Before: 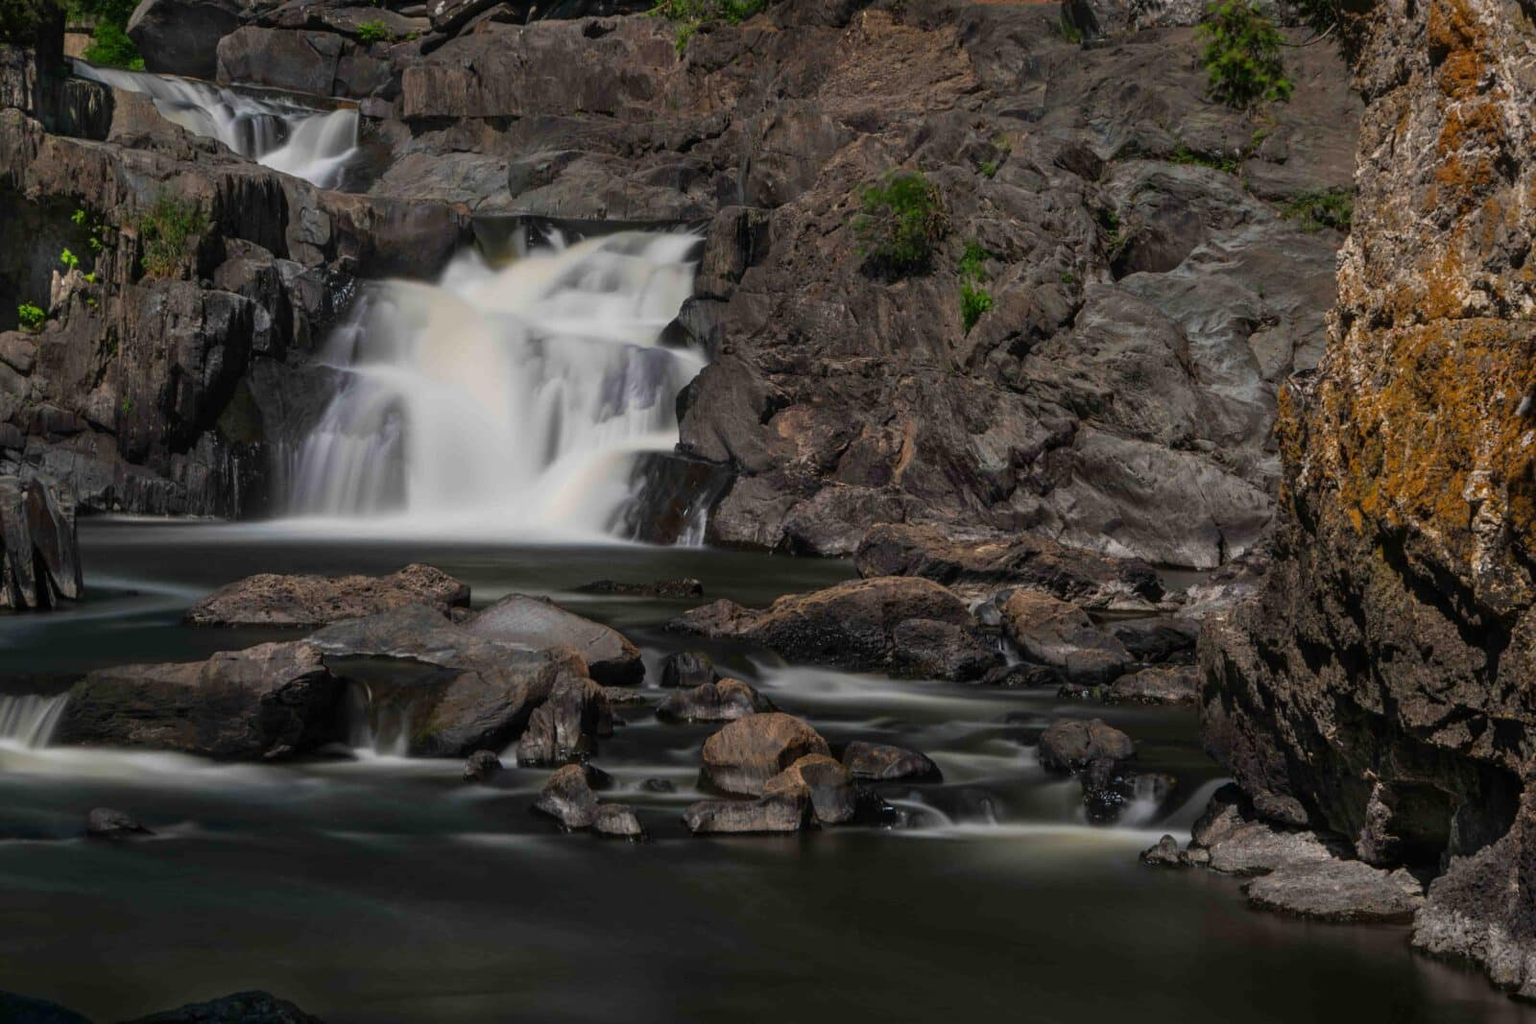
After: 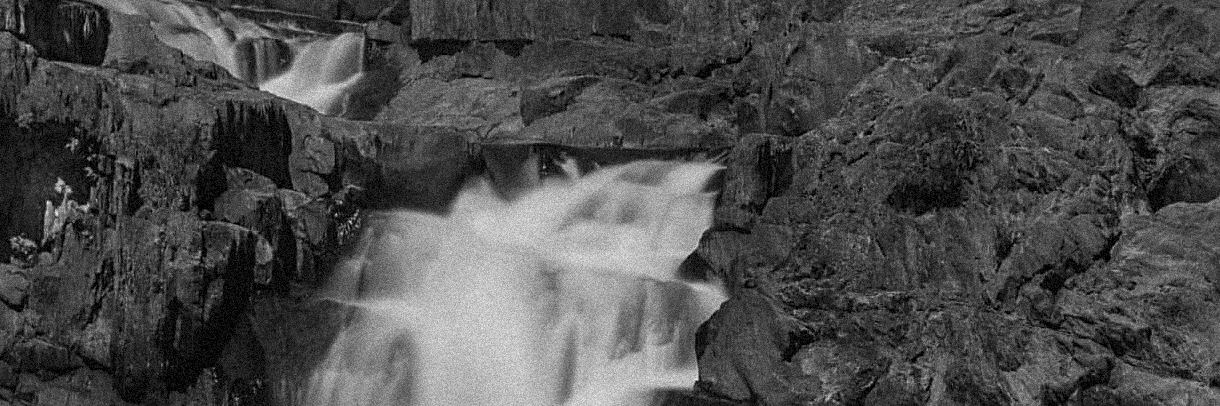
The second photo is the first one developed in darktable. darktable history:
grain: coarseness 46.9 ISO, strength 50.21%, mid-tones bias 0%
crop: left 0.579%, top 7.627%, right 23.167%, bottom 54.275%
monochrome: on, module defaults
sharpen: on, module defaults
white balance: emerald 1
